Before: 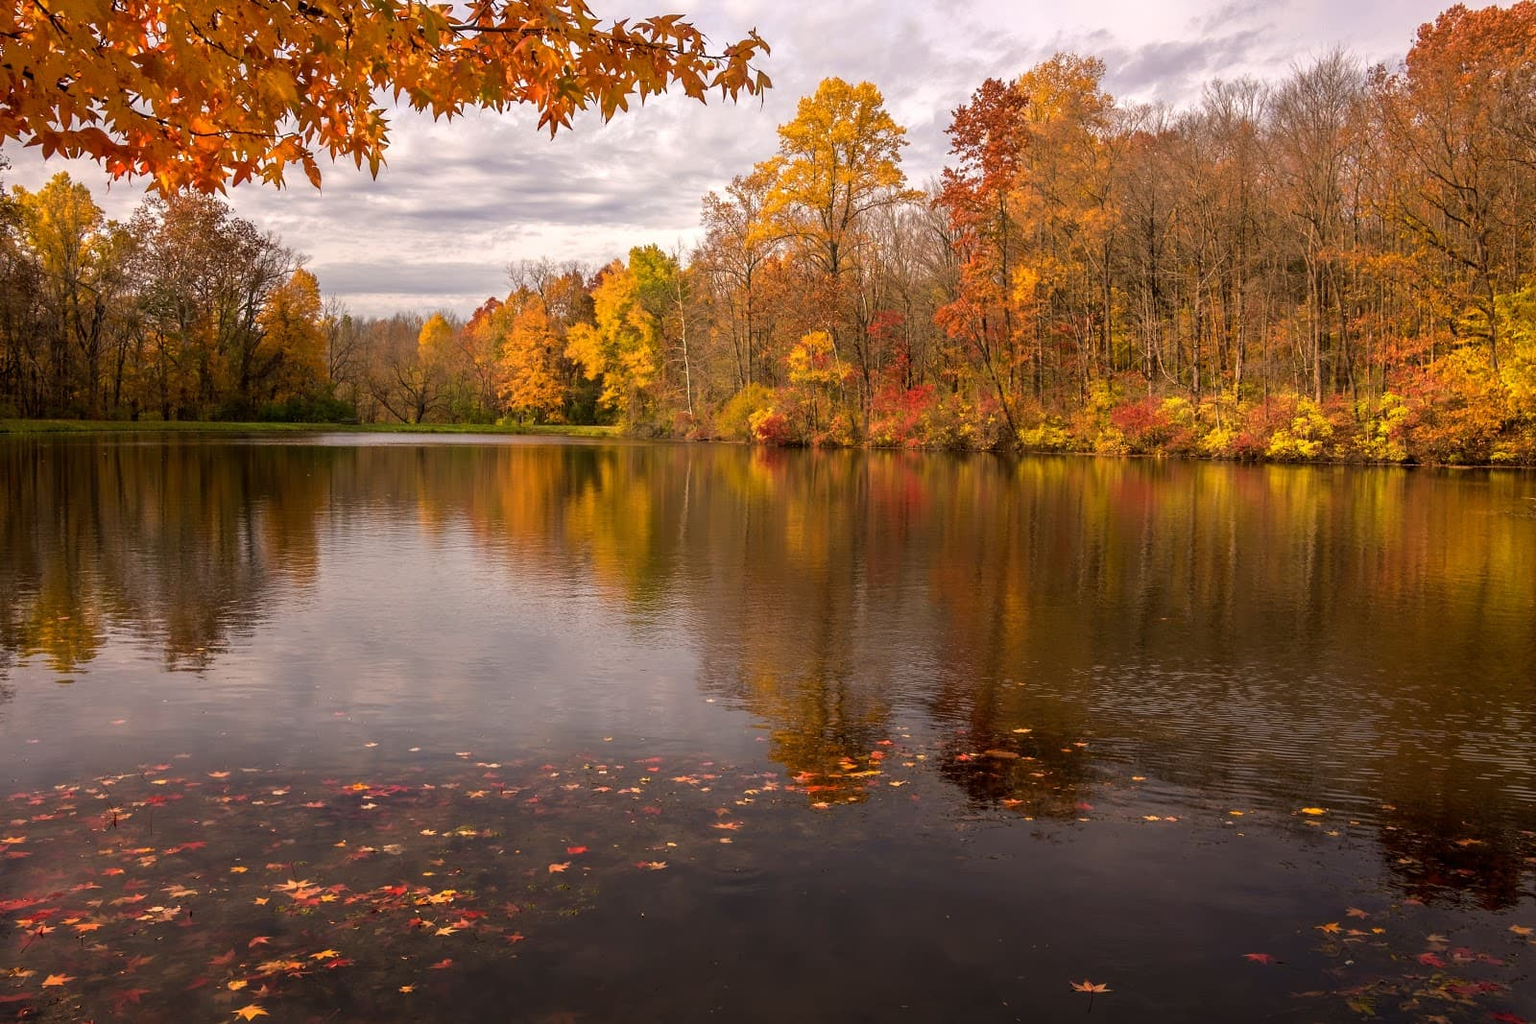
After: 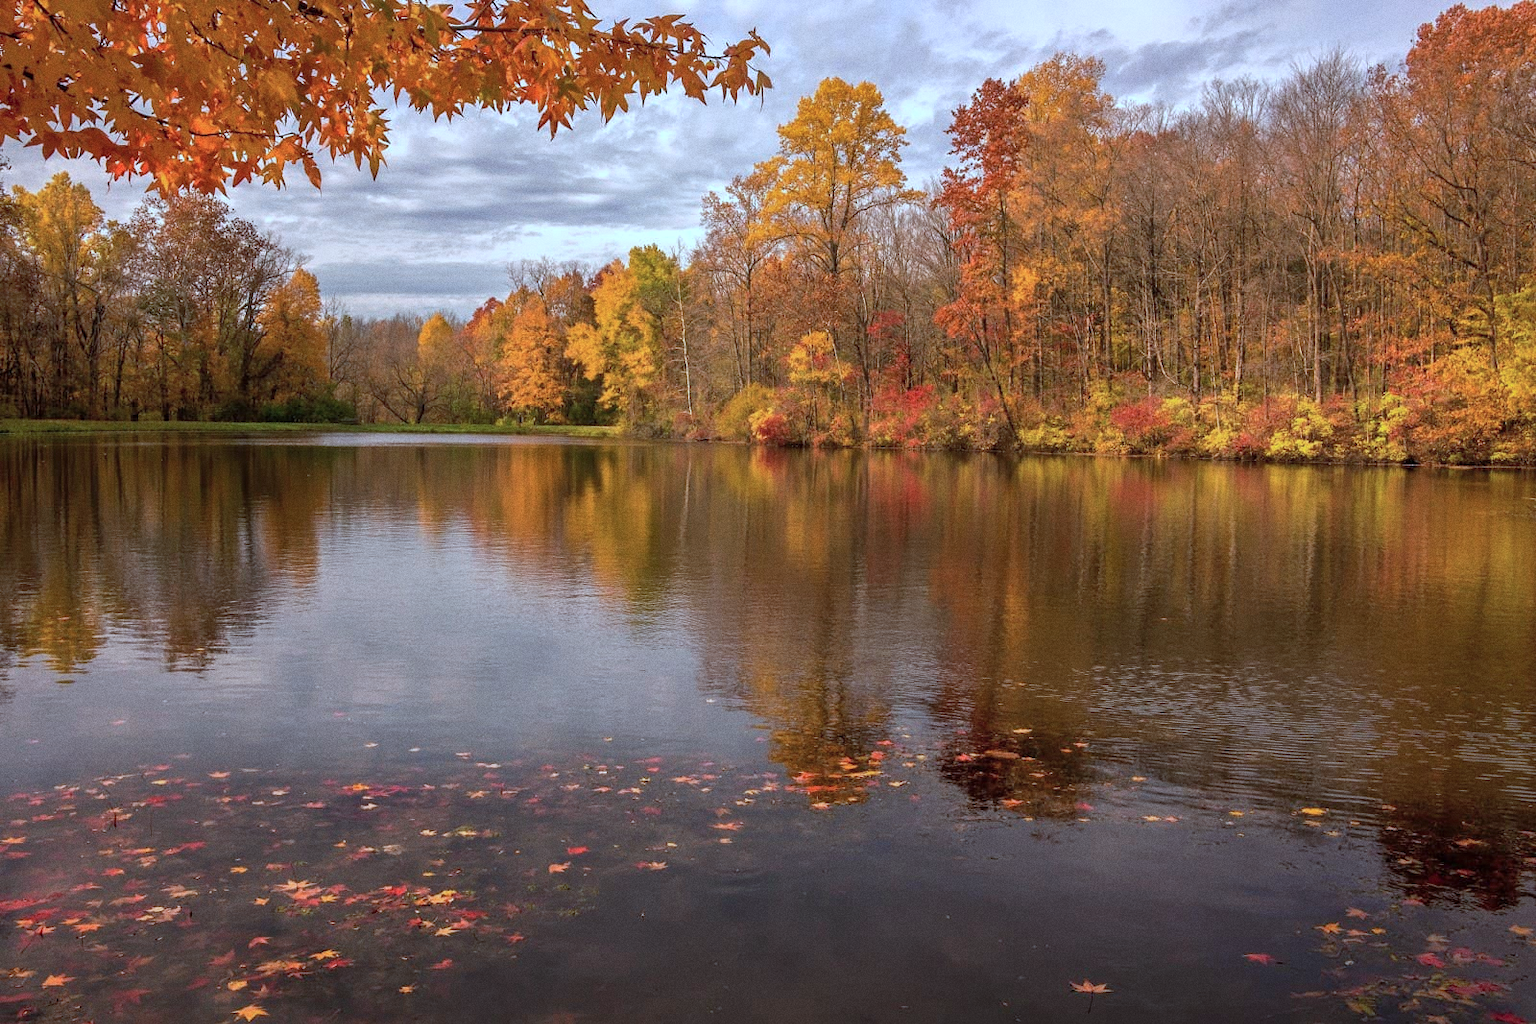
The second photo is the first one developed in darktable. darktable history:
shadows and highlights: on, module defaults
color correction: highlights a* -9.35, highlights b* -23.15
grain: coarseness 0.09 ISO
